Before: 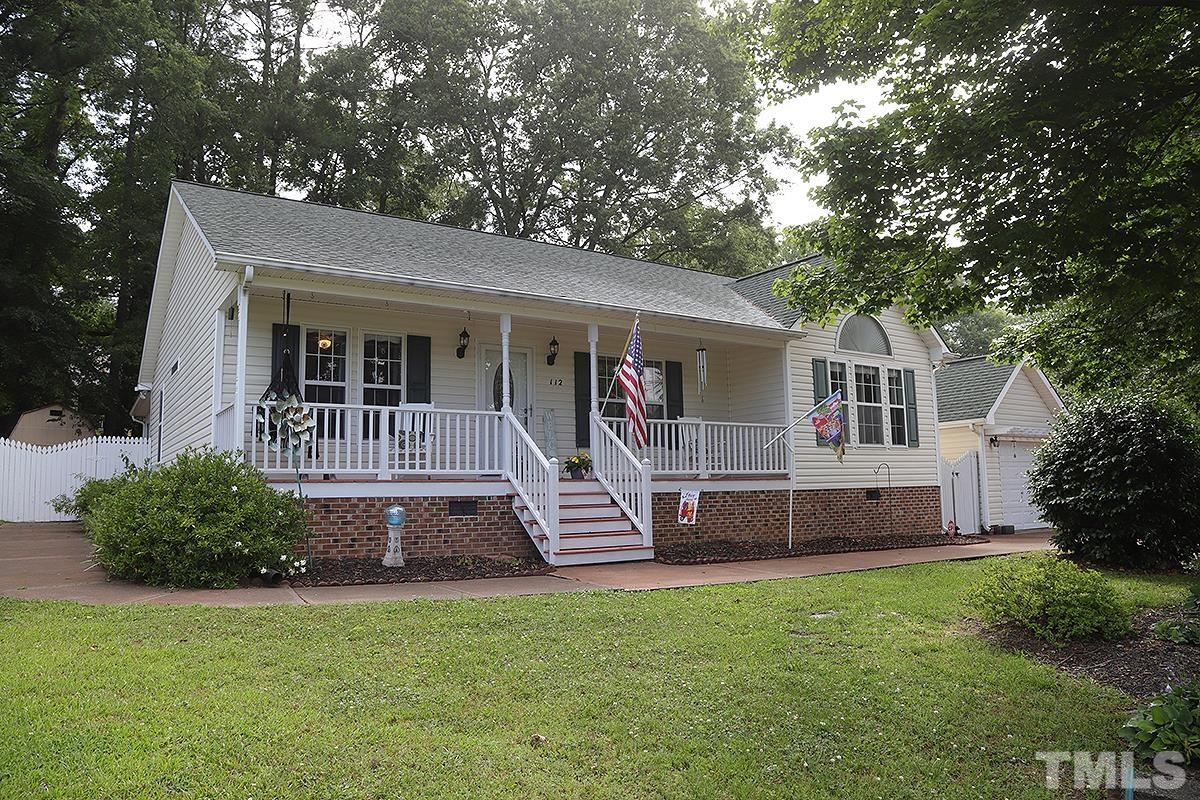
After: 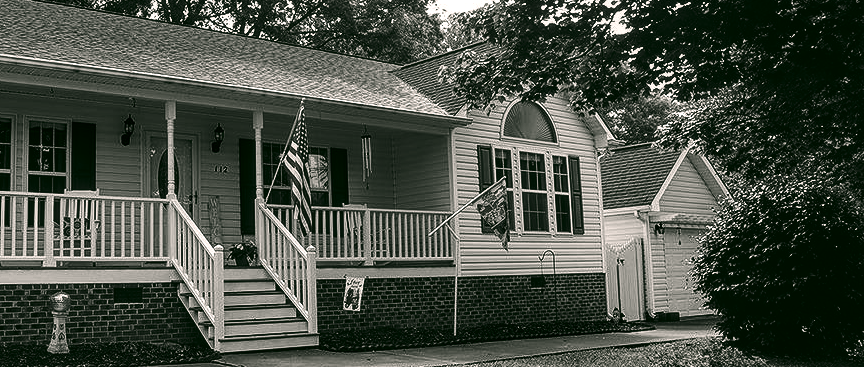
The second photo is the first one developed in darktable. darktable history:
contrast brightness saturation: contrast -0.031, brightness -0.592, saturation -0.985
crop and rotate: left 27.939%, top 26.759%, bottom 27.315%
local contrast: on, module defaults
color balance rgb: global offset › luminance 0.368%, global offset › chroma 0.203%, global offset › hue 255.15°, perceptual saturation grading › global saturation 20%, perceptual saturation grading › highlights -50.577%, perceptual saturation grading › shadows 30.493%, perceptual brilliance grading › highlights 13.044%, perceptual brilliance grading › mid-tones 8.578%, perceptual brilliance grading › shadows -18.089%, global vibrance 9.664%
color correction: highlights a* 4.46, highlights b* 4.95, shadows a* -8.09, shadows b* 4.6
tone curve: curves: ch0 [(0, 0.012) (0.093, 0.11) (0.345, 0.425) (0.457, 0.562) (0.628, 0.738) (0.839, 0.909) (0.998, 0.978)]; ch1 [(0, 0) (0.437, 0.408) (0.472, 0.47) (0.502, 0.497) (0.527, 0.523) (0.568, 0.577) (0.62, 0.66) (0.669, 0.748) (0.859, 0.899) (1, 1)]; ch2 [(0, 0) (0.33, 0.301) (0.421, 0.443) (0.473, 0.498) (0.509, 0.502) (0.535, 0.545) (0.549, 0.576) (0.644, 0.703) (1, 1)], preserve colors none
levels: levels [0, 0.478, 1]
